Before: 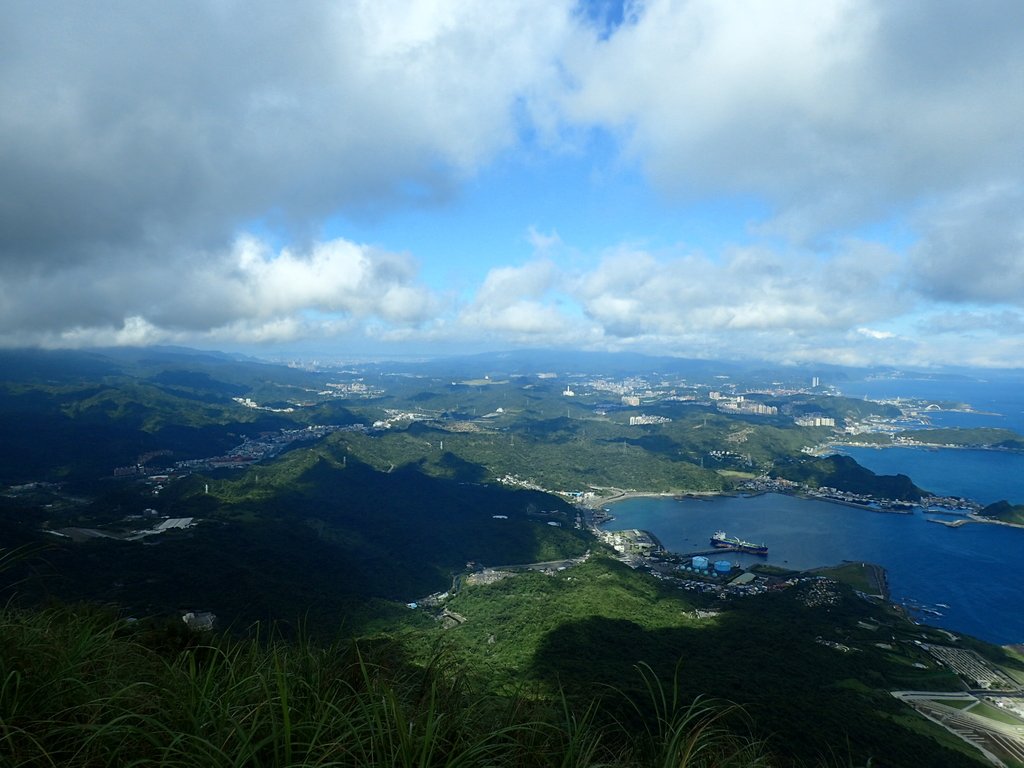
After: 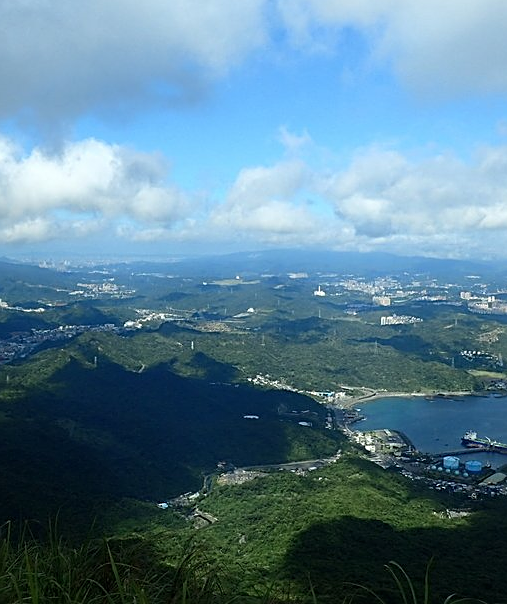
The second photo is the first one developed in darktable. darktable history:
sharpen: on, module defaults
crop and rotate: angle 0.011°, left 24.405%, top 13.051%, right 26.043%, bottom 8.172%
